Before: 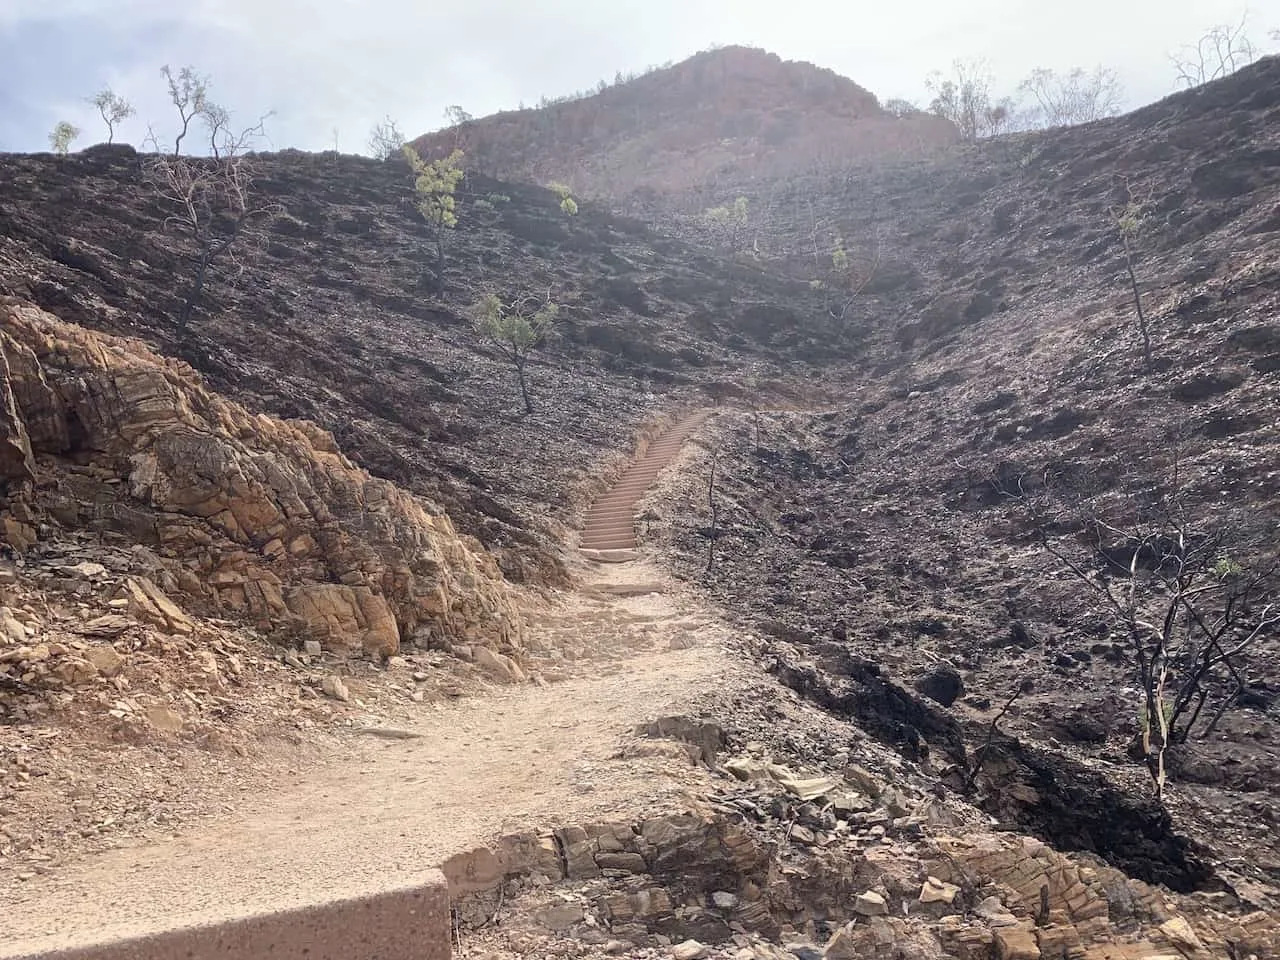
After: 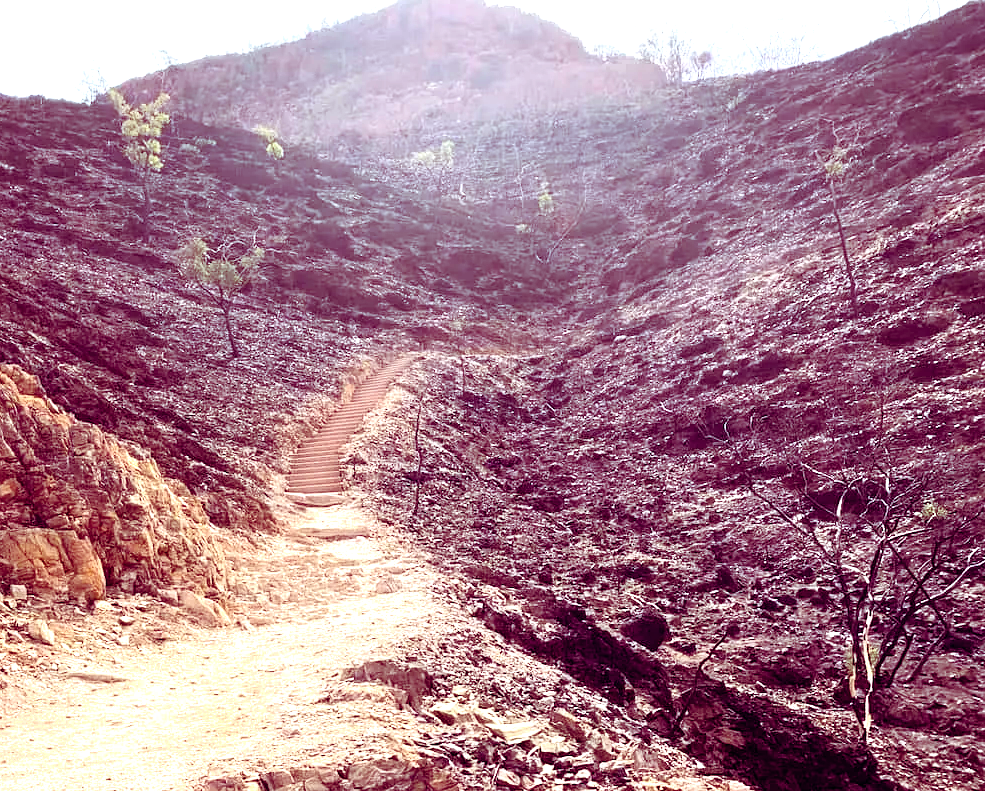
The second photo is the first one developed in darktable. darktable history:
crop: left 22.989%, top 5.894%, bottom 11.67%
shadows and highlights: shadows 0.064, highlights 41.06
color balance rgb: shadows lift › luminance -18.673%, shadows lift › chroma 35.396%, global offset › chroma 0.135%, global offset › hue 253.62°, perceptual saturation grading › global saturation 29.427%, global vibrance 25.103%, contrast 20.538%
exposure: black level correction 0, exposure 0.498 EV, compensate highlight preservation false
